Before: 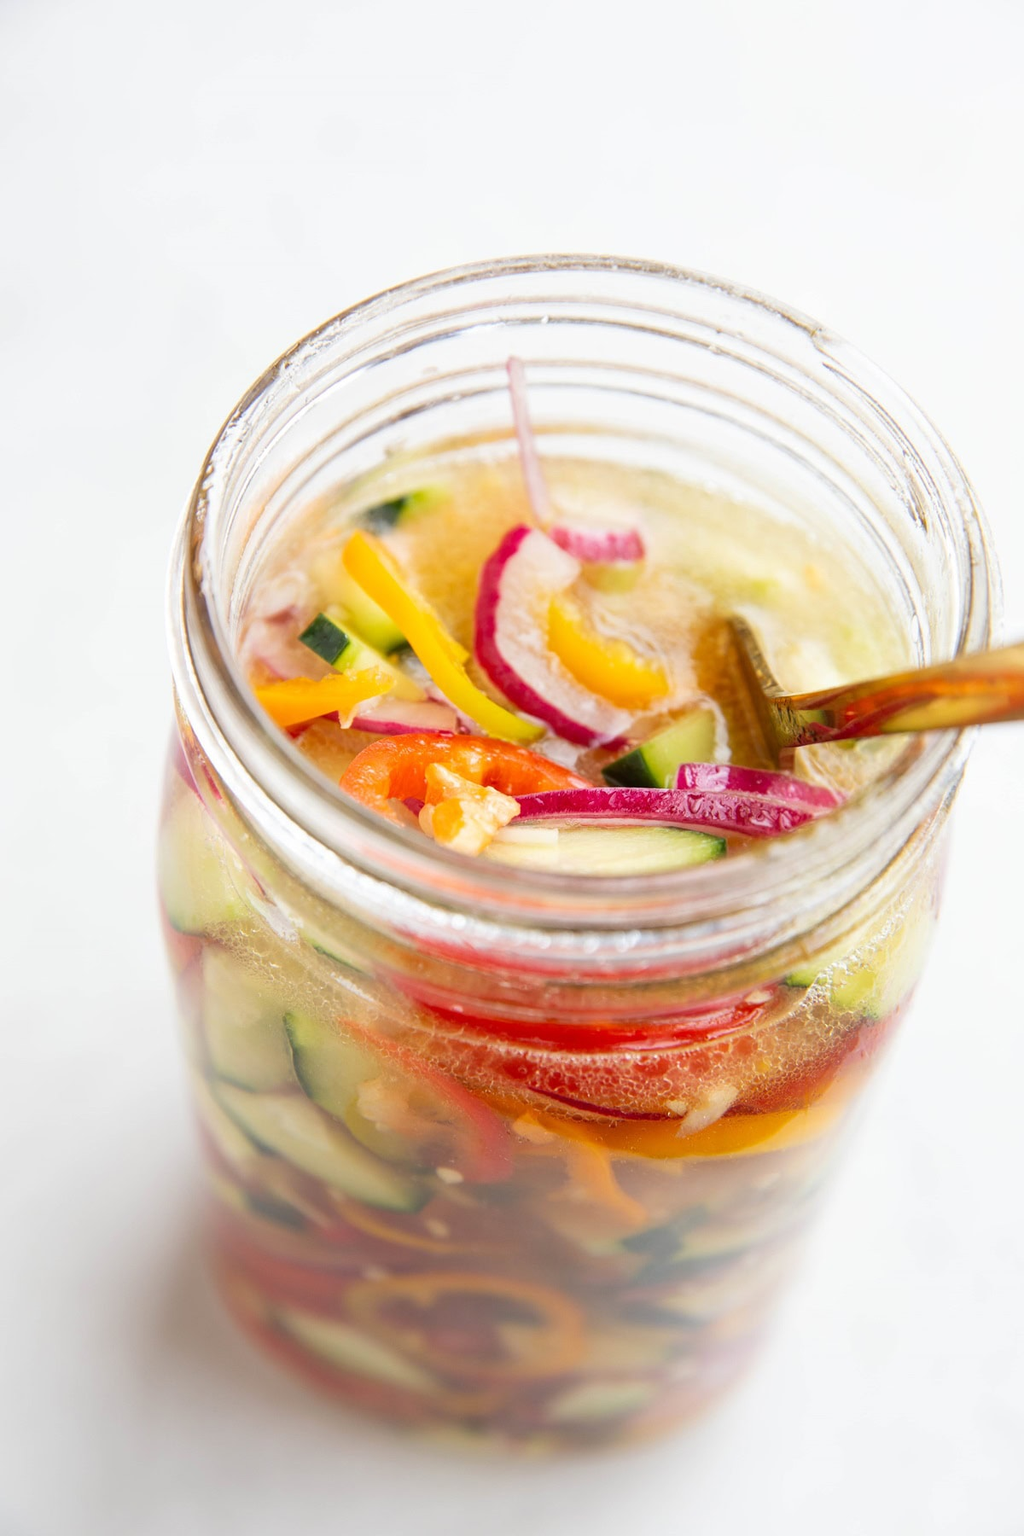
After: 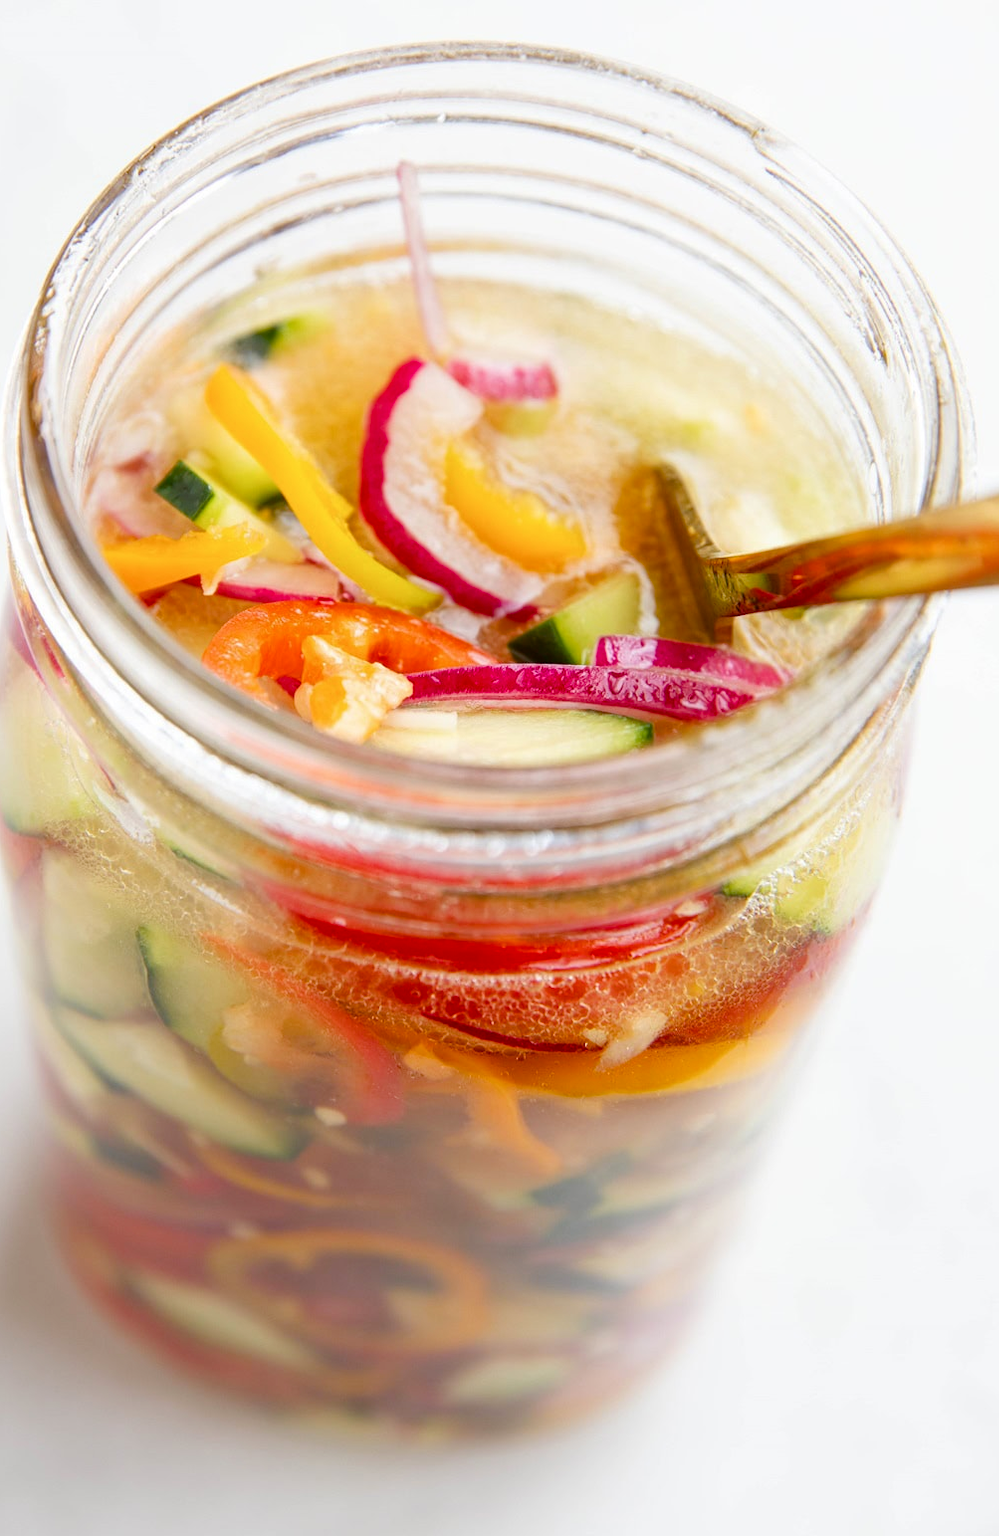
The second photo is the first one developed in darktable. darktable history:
crop: left 16.315%, top 14.246%
color balance rgb: perceptual saturation grading › global saturation 20%, perceptual saturation grading › highlights -25%, perceptual saturation grading › shadows 25%
